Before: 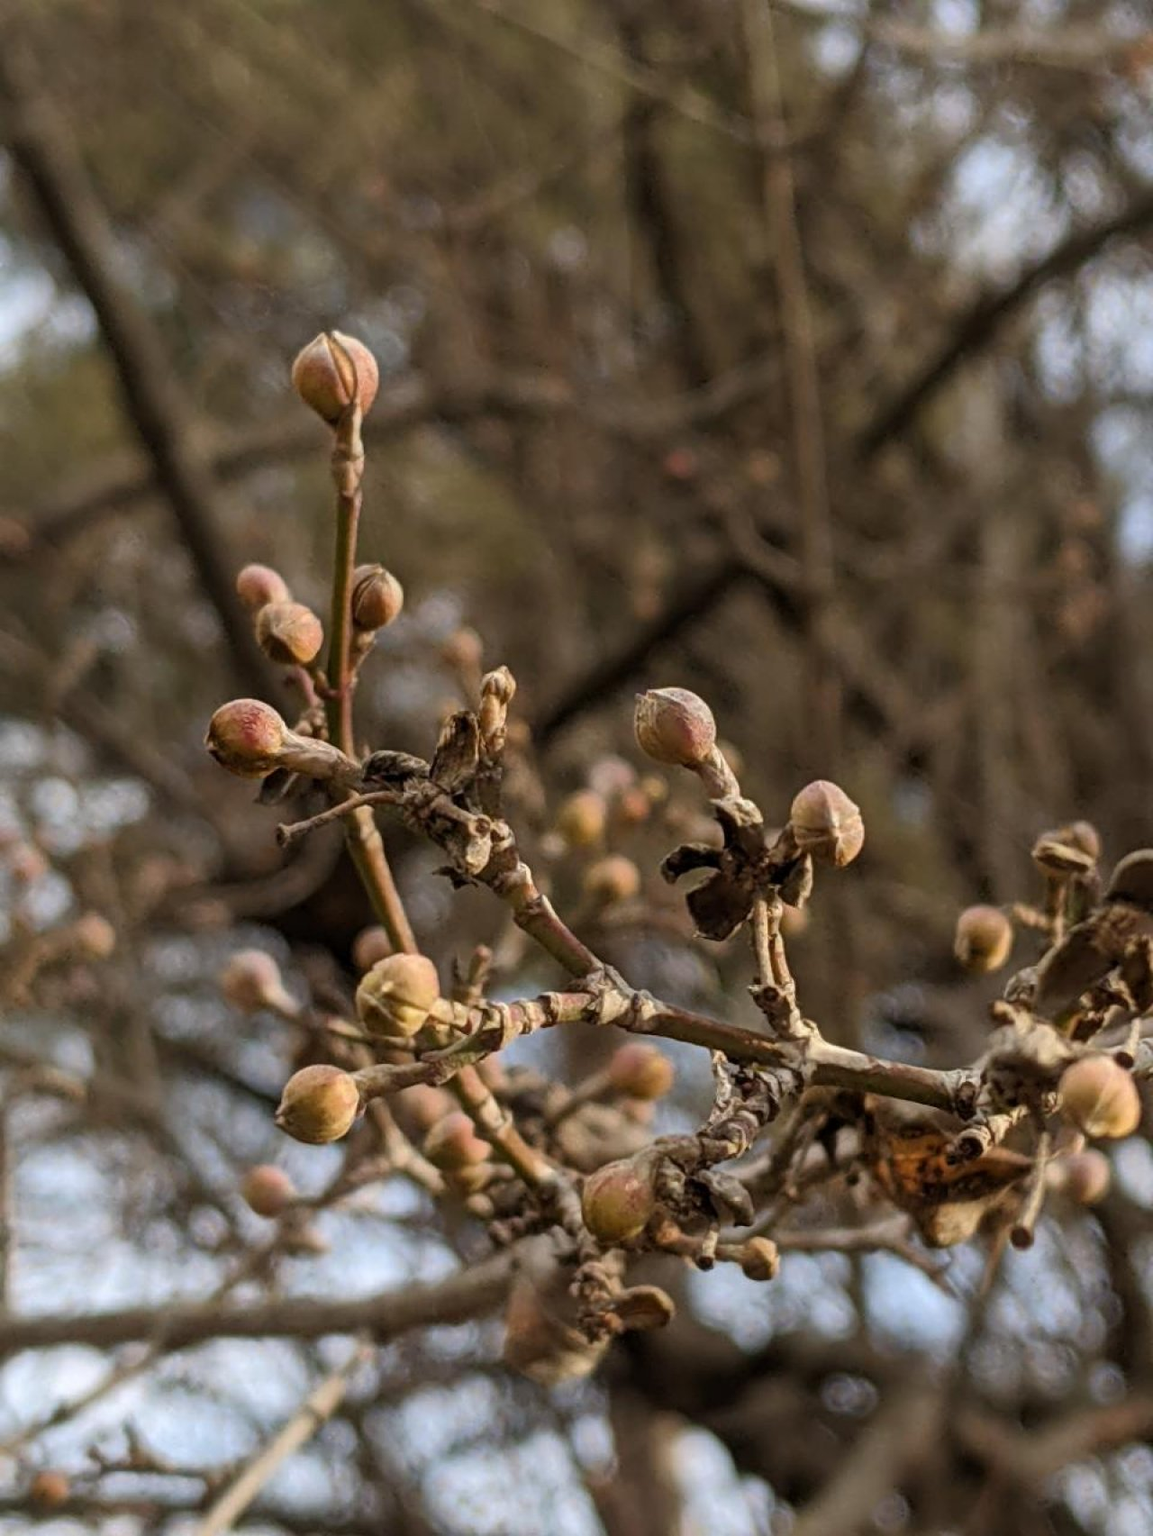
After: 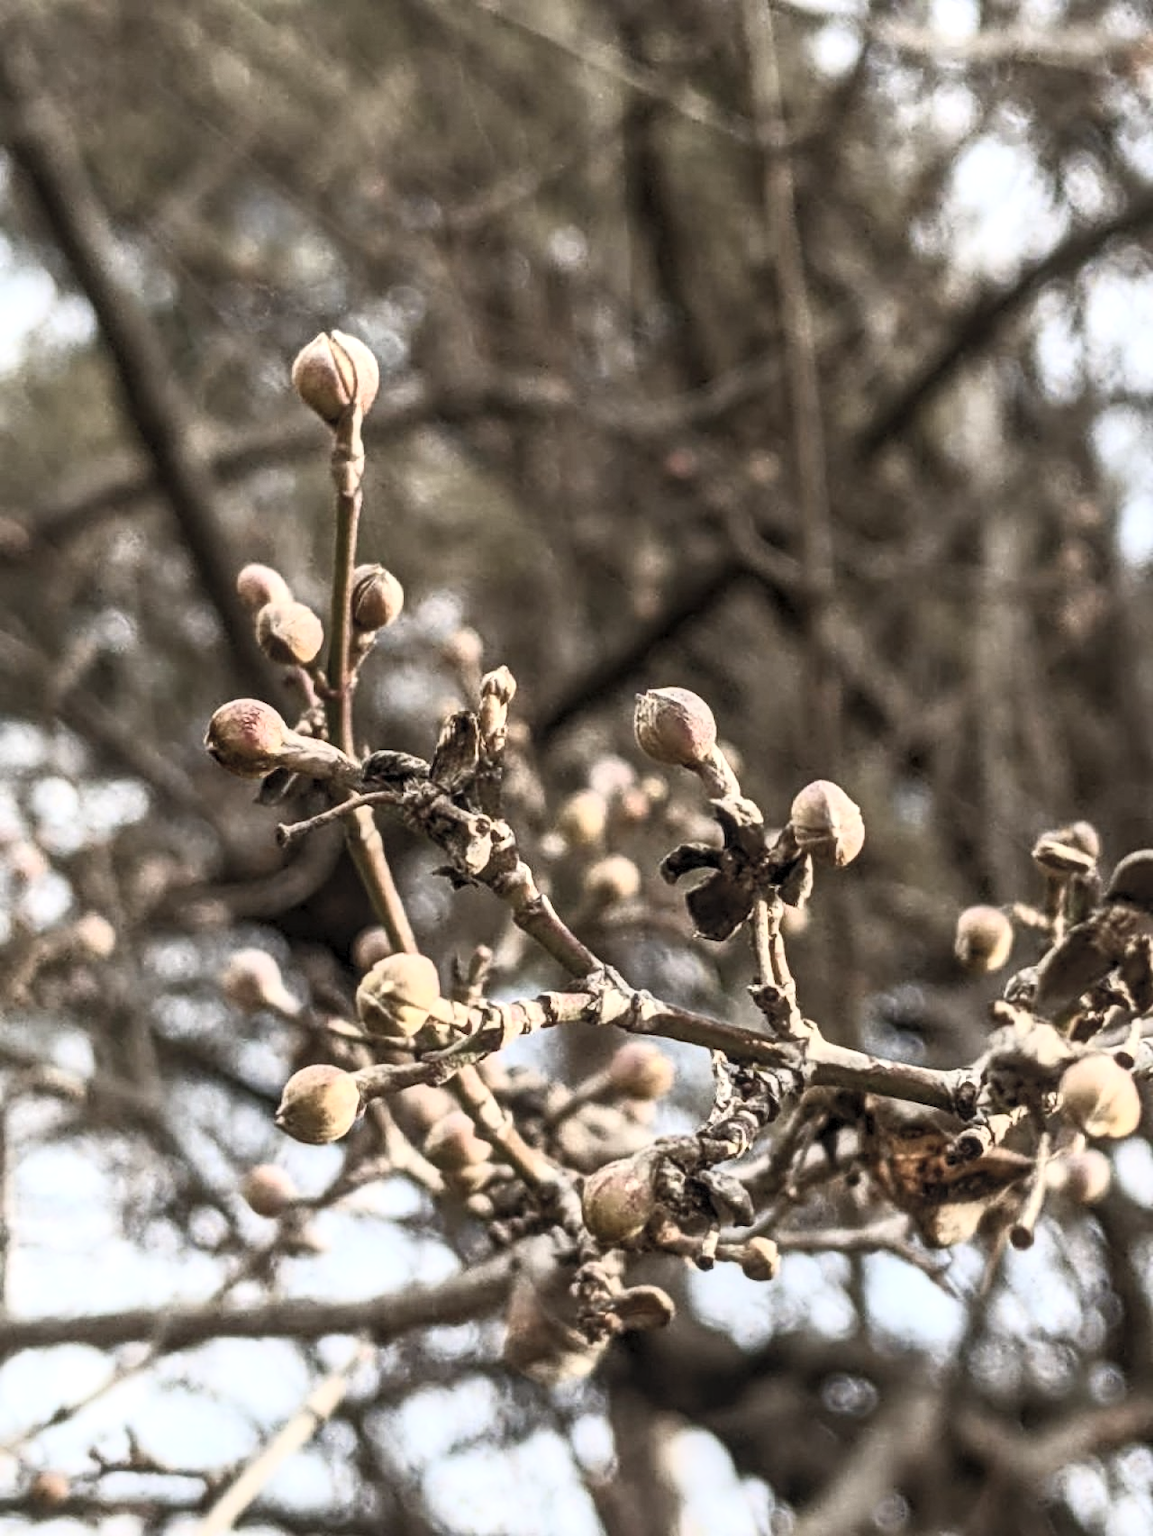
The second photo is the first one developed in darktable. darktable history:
contrast brightness saturation: contrast 0.57, brightness 0.57, saturation -0.34
local contrast: detail 130%
